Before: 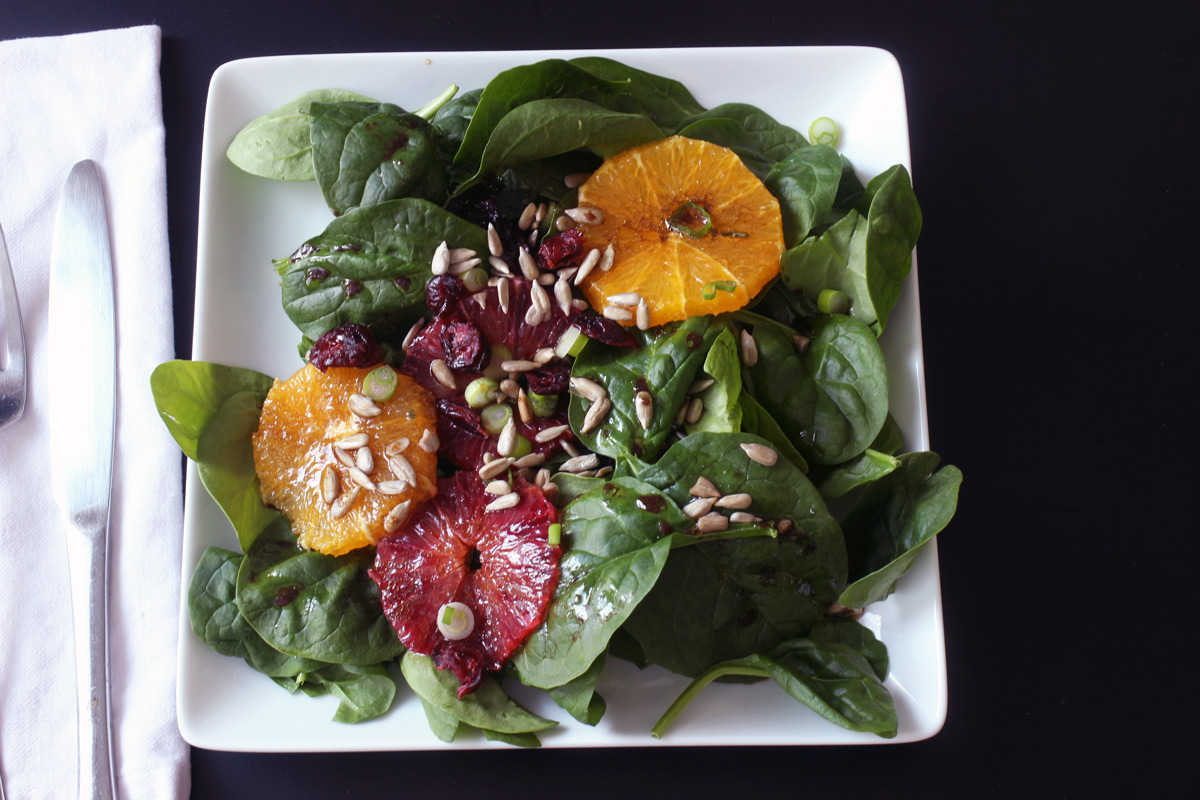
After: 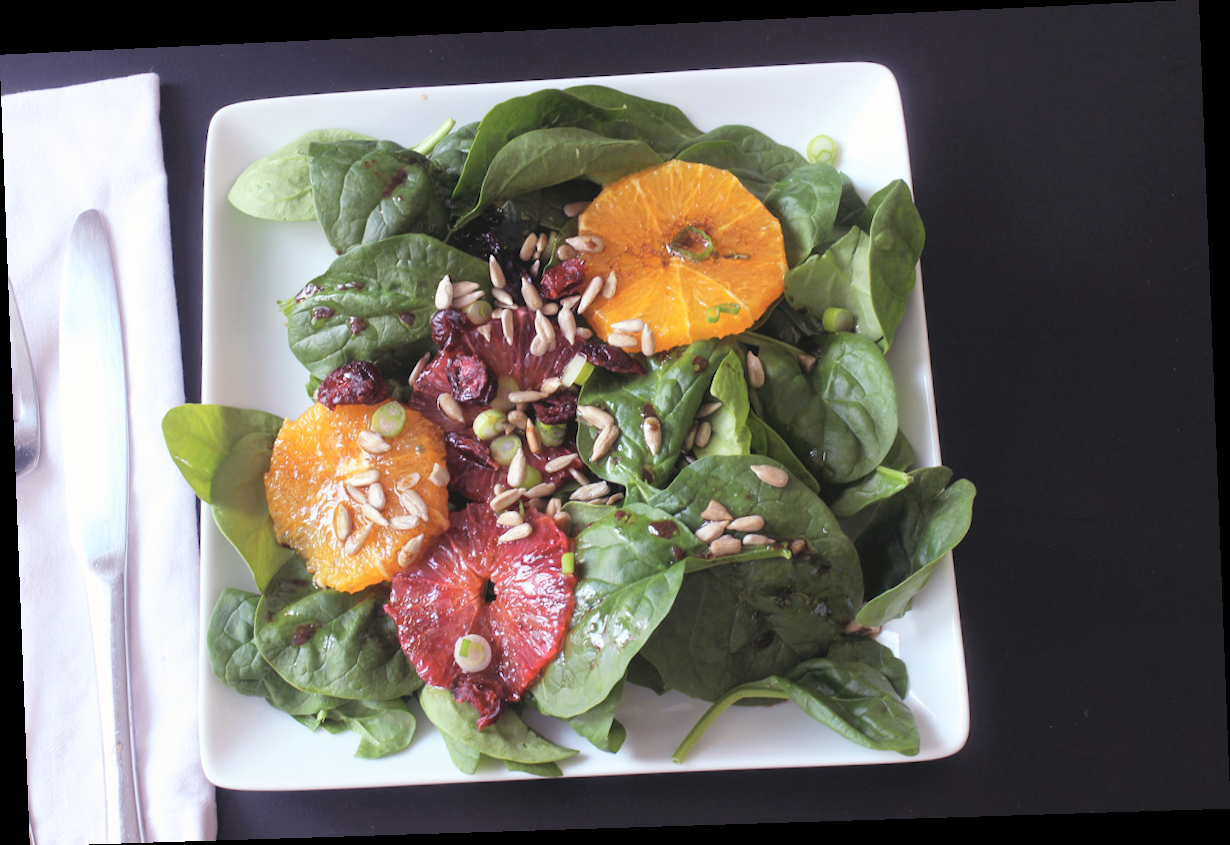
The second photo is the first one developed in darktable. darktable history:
contrast brightness saturation: brightness 0.28
rotate and perspective: rotation -2.22°, lens shift (horizontal) -0.022, automatic cropping off
